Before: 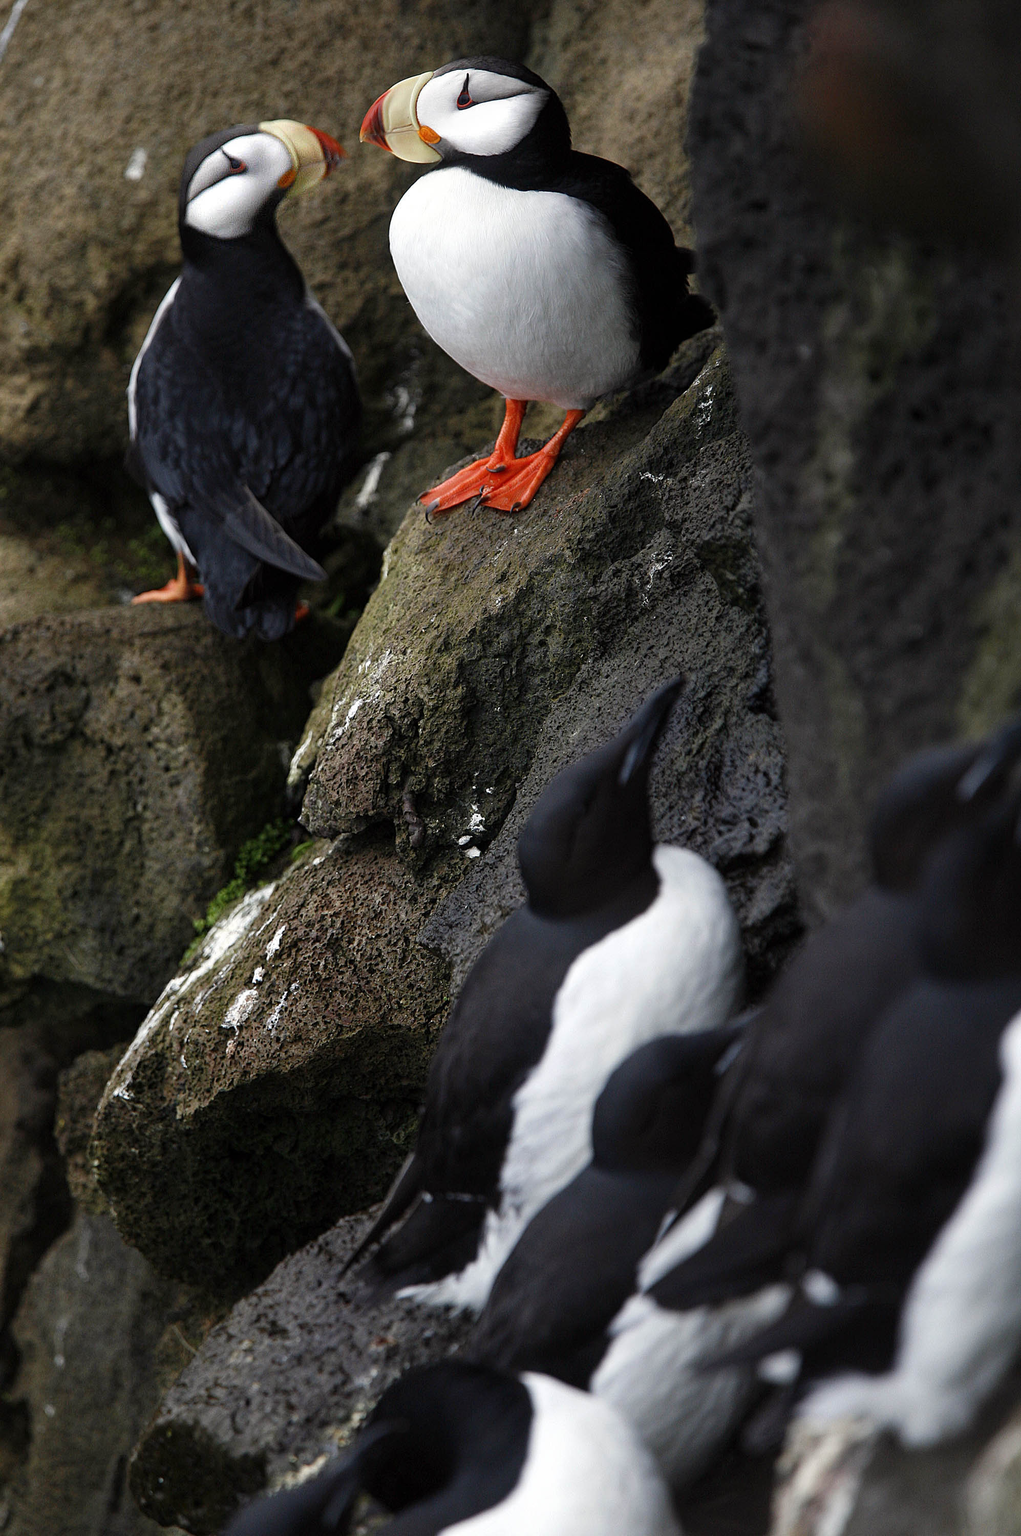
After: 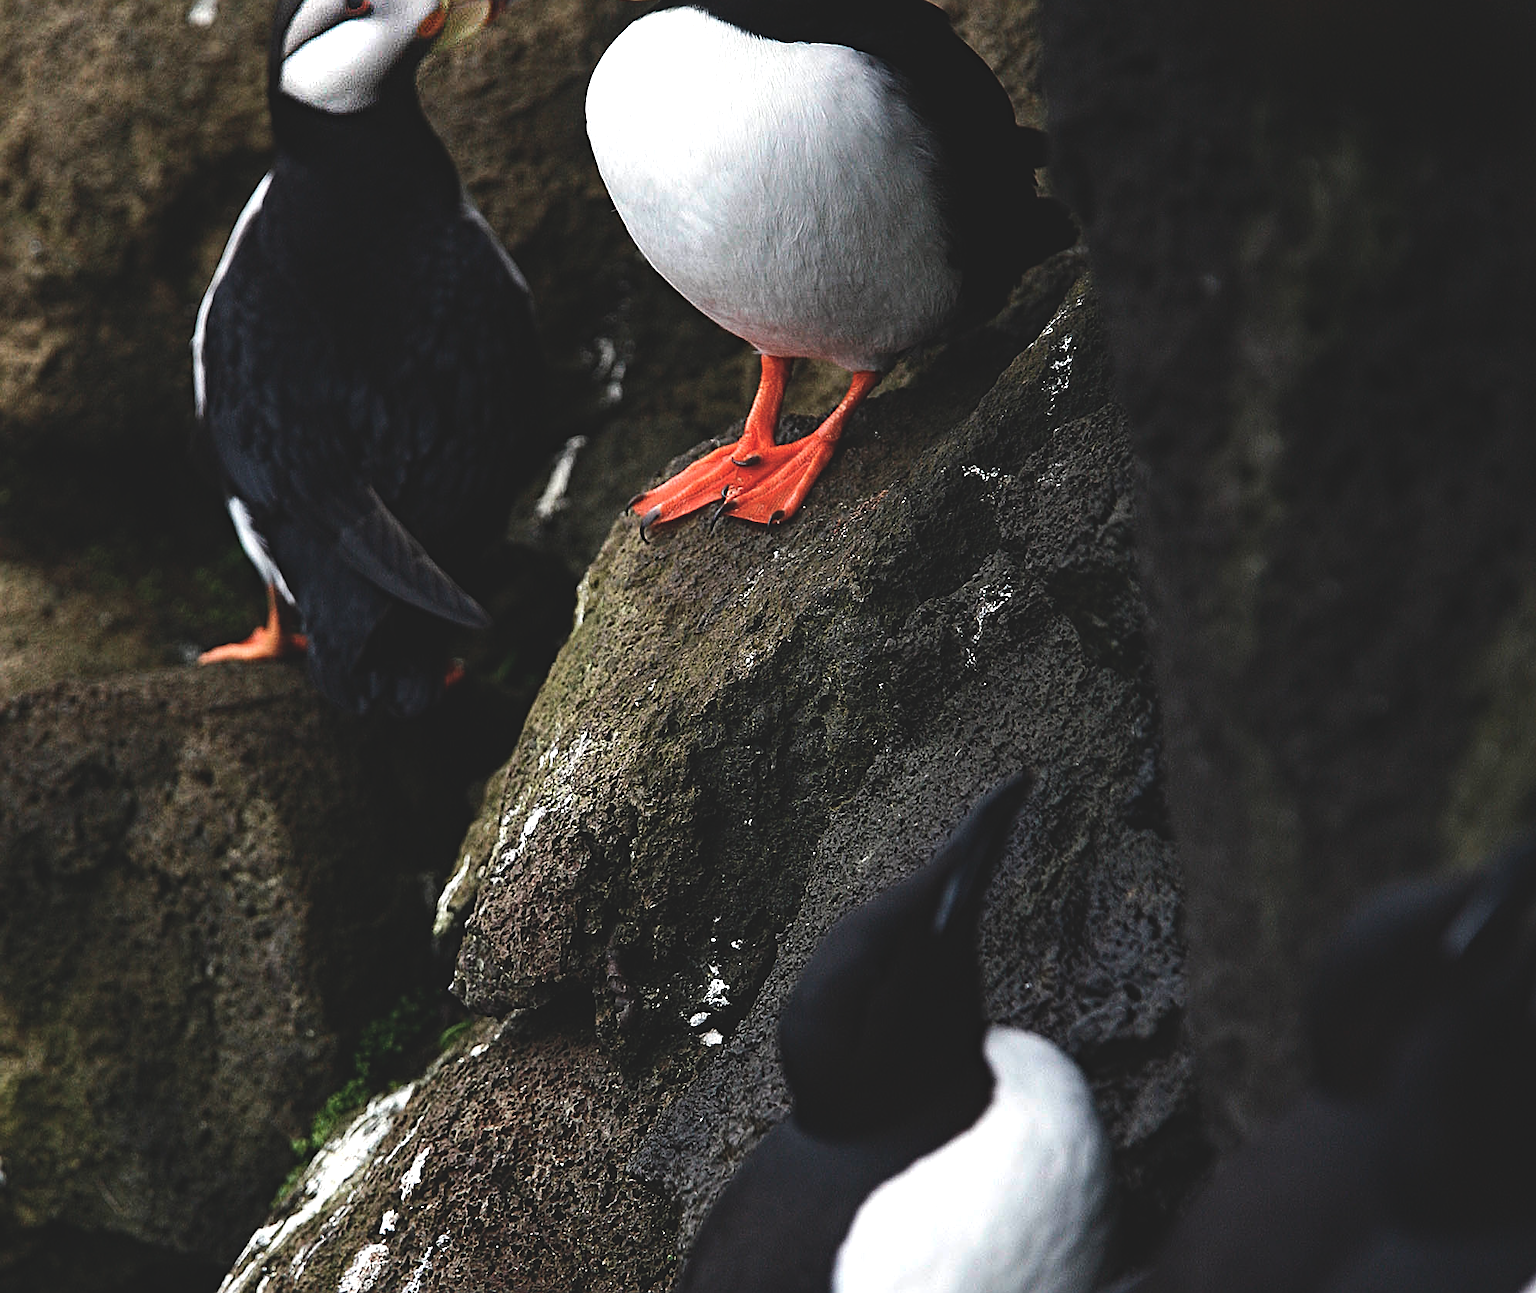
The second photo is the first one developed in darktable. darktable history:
crop and rotate: top 10.613%, bottom 33.388%
exposure: black level correction -0.037, exposure -0.498 EV, compensate exposure bias true, compensate highlight preservation false
haze removal: strength 0.301, distance 0.247, compatibility mode true, adaptive false
sharpen: on, module defaults
tone equalizer: -8 EV -1.09 EV, -7 EV -0.993 EV, -6 EV -0.881 EV, -5 EV -0.578 EV, -3 EV 0.575 EV, -2 EV 0.851 EV, -1 EV 0.988 EV, +0 EV 1.08 EV, edges refinement/feathering 500, mask exposure compensation -1.57 EV, preserve details no
